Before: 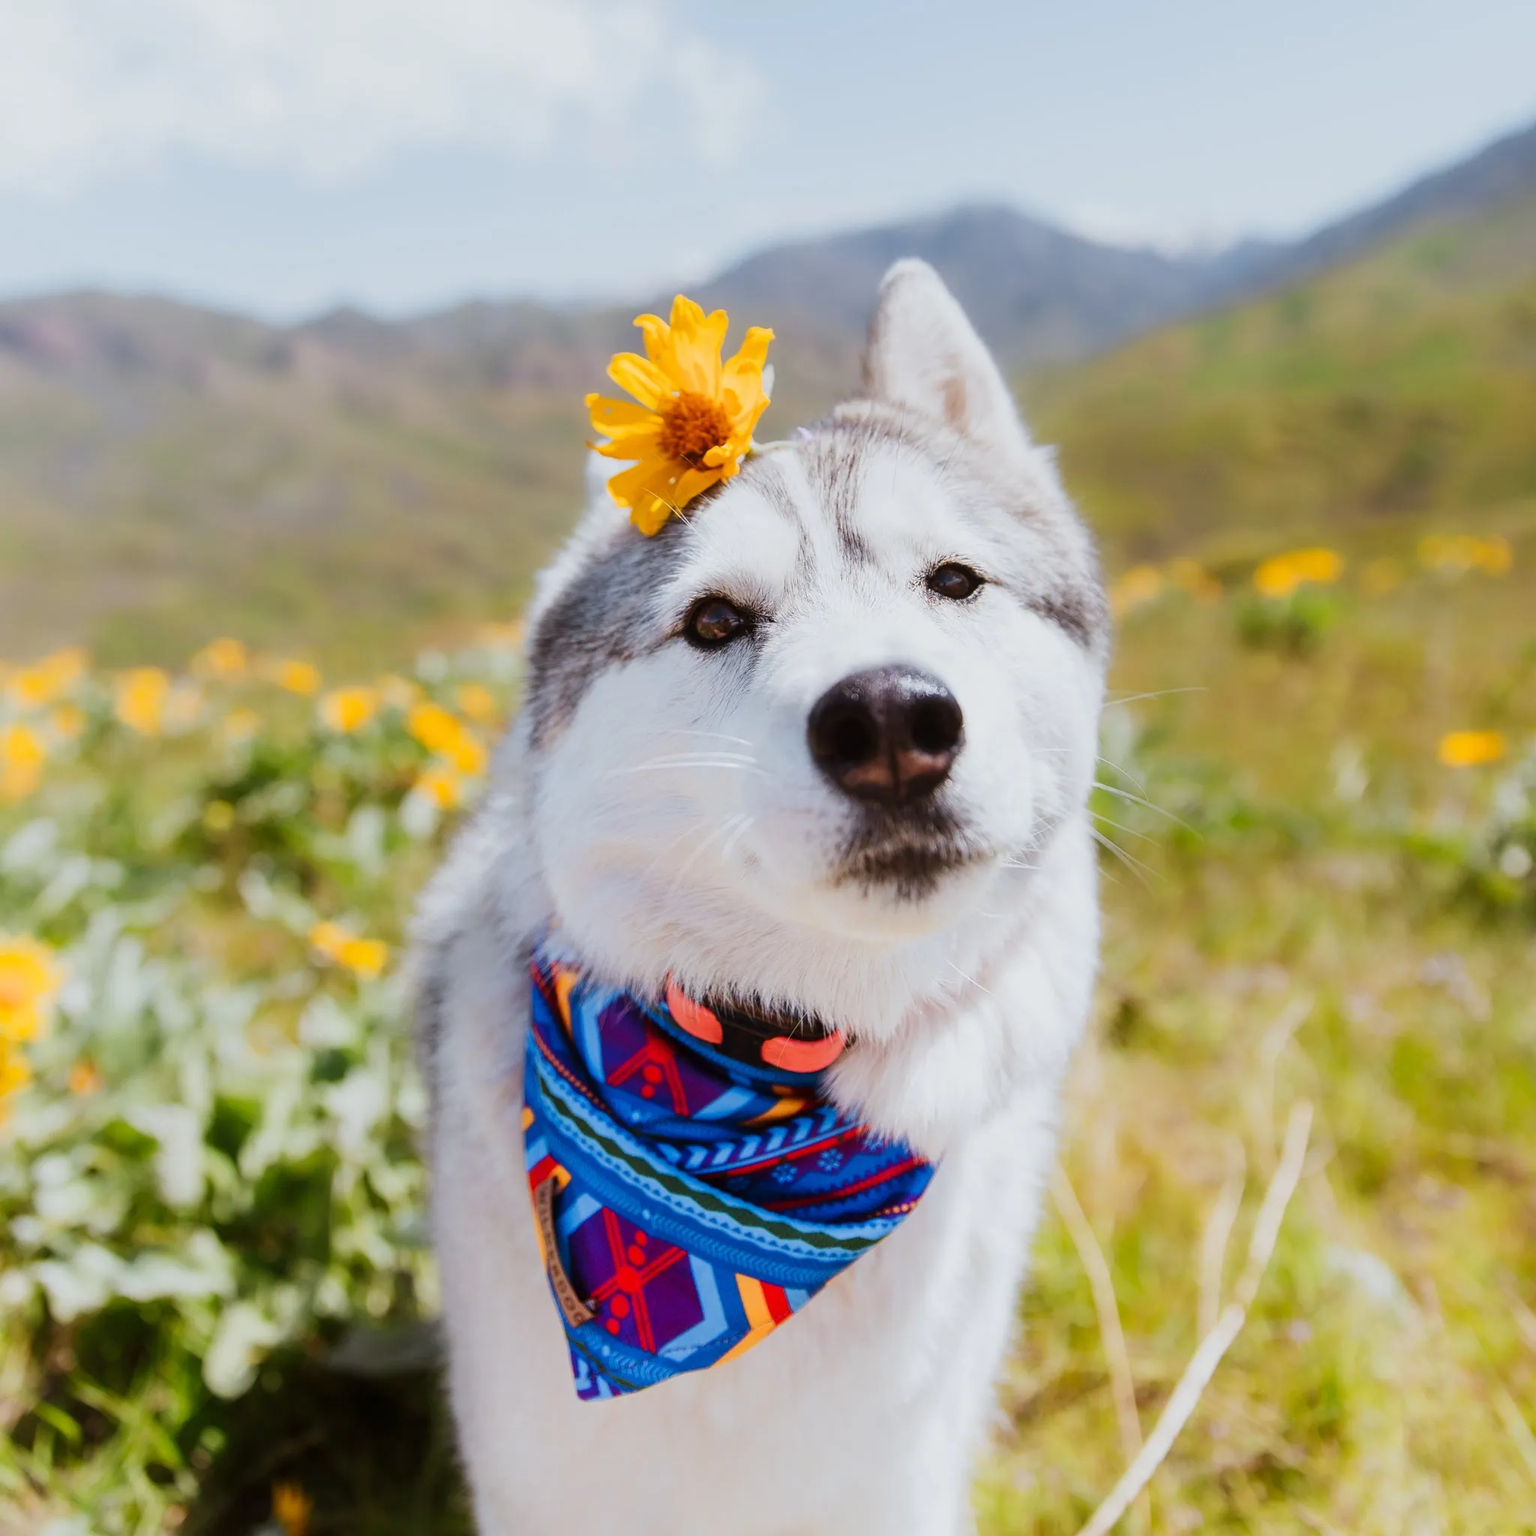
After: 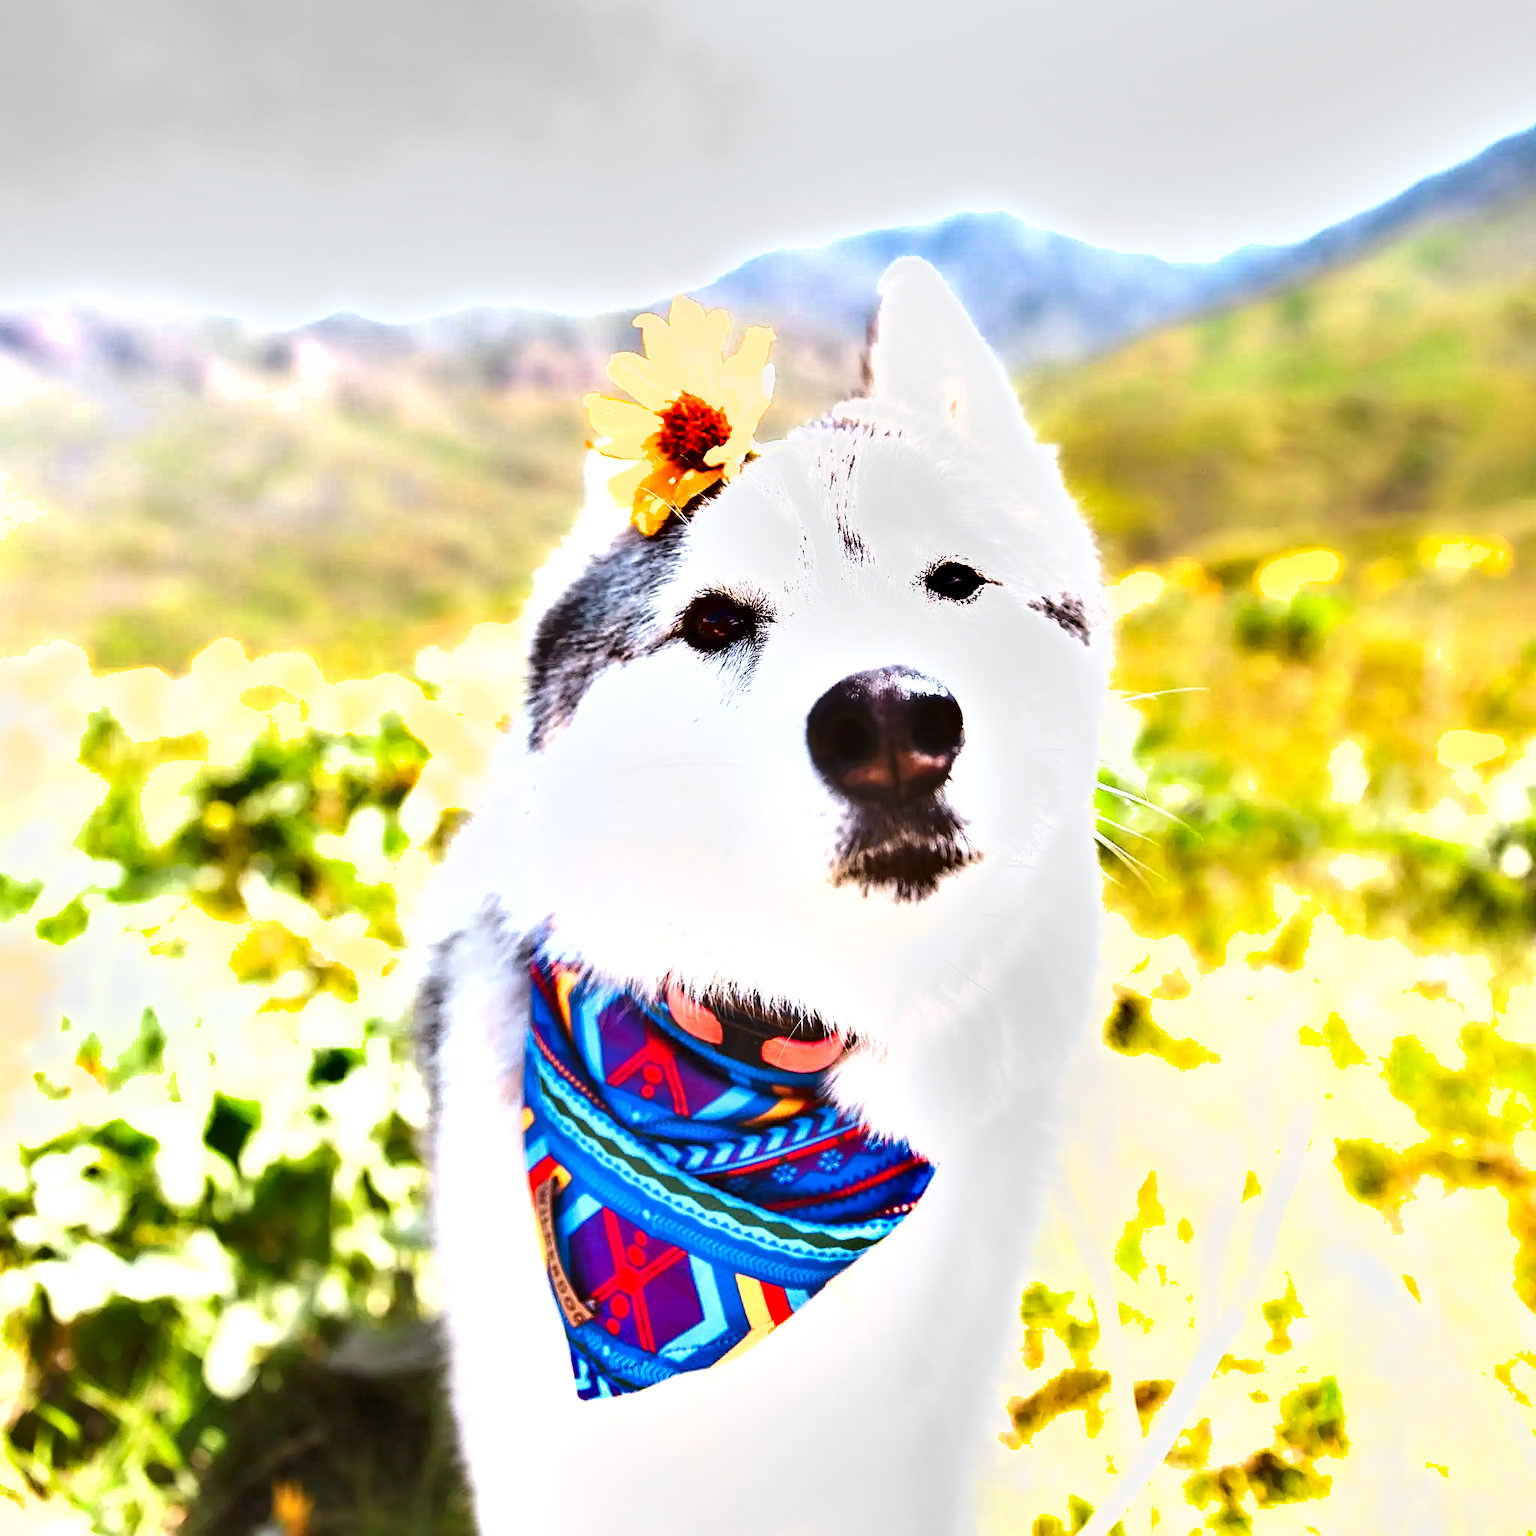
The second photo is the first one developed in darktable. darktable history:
sharpen: on, module defaults
shadows and highlights: soften with gaussian
exposure: black level correction 0, exposure 1.499 EV, compensate exposure bias true, compensate highlight preservation false
